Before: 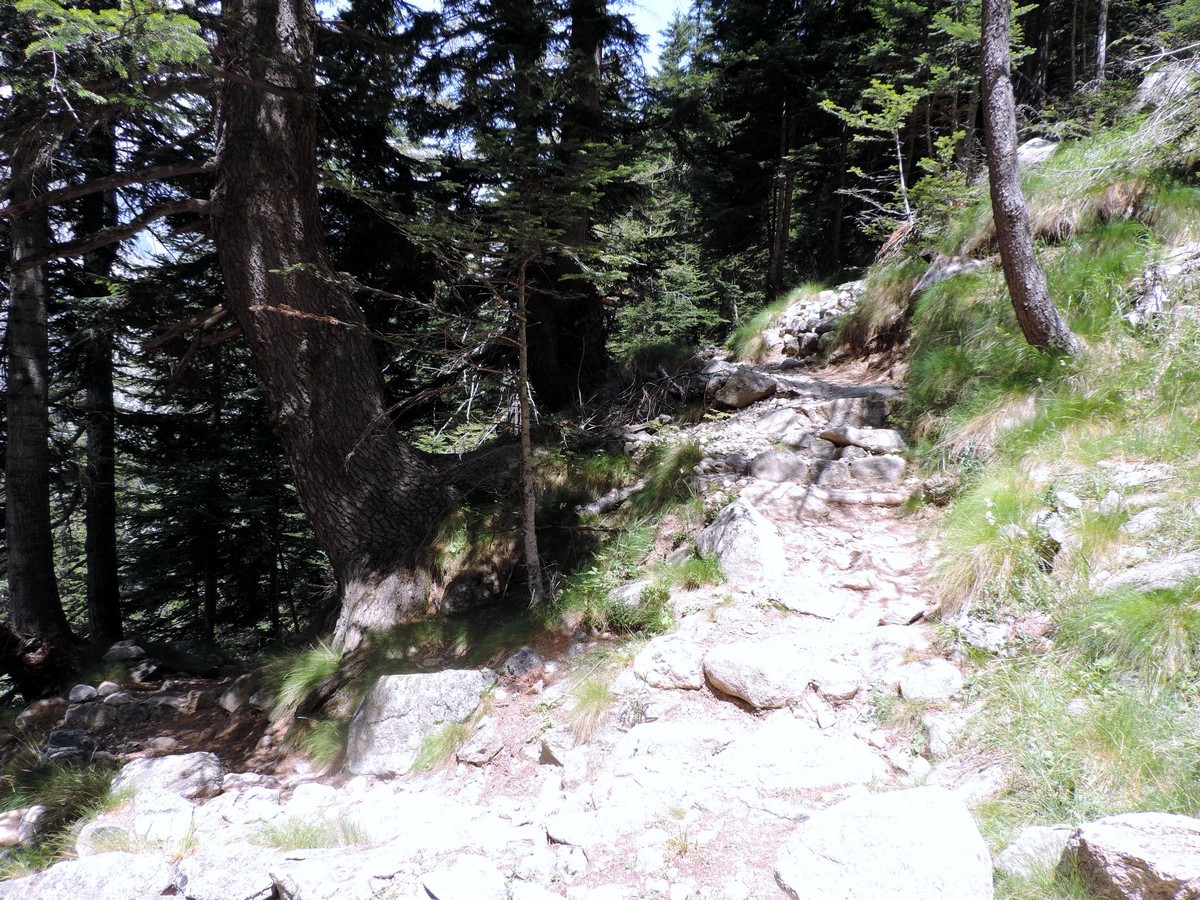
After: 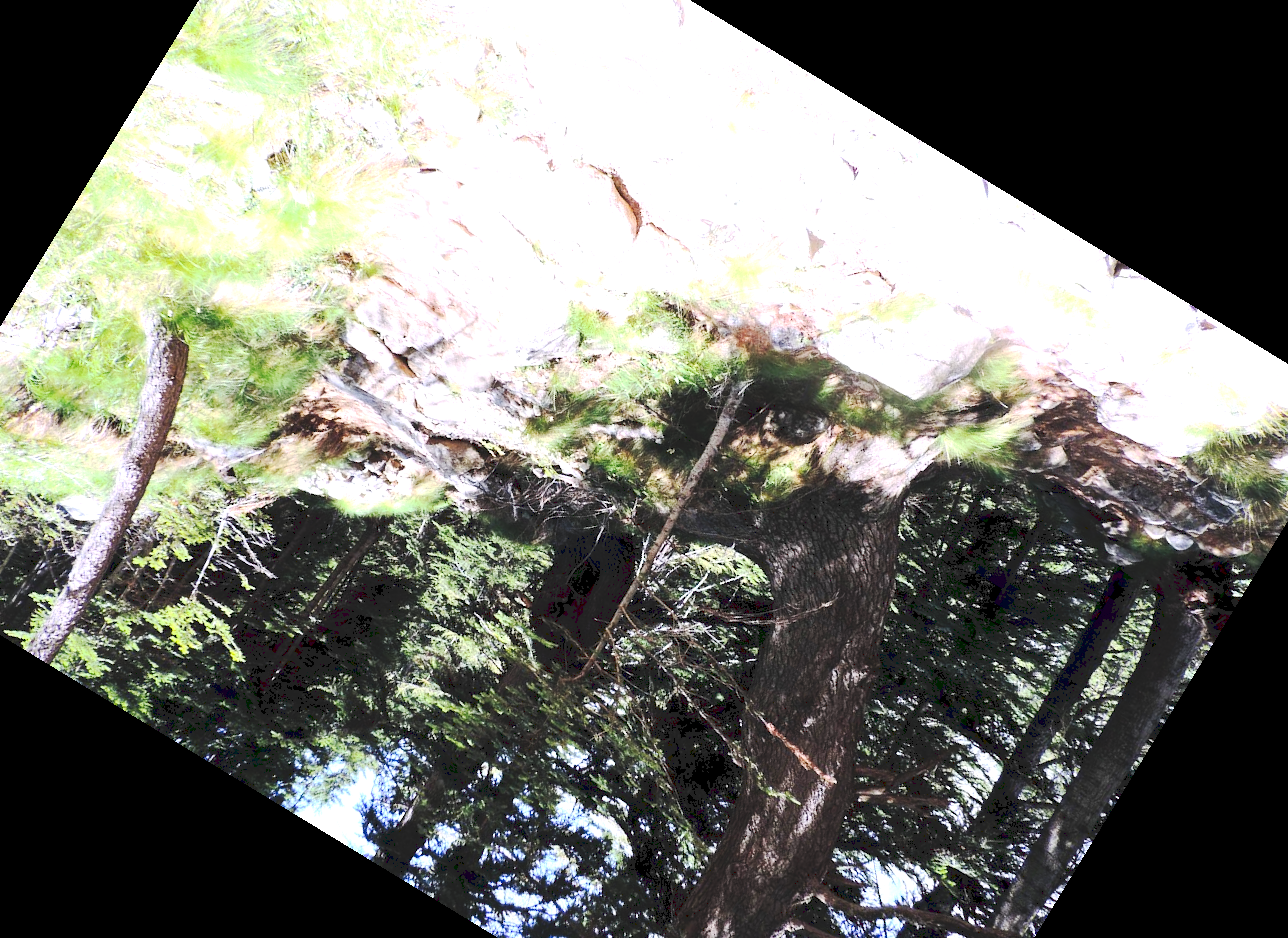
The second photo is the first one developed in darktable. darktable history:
crop and rotate: angle 148.68°, left 9.111%, top 15.603%, right 4.588%, bottom 17.041%
exposure: black level correction 0.001, exposure 0.955 EV, compensate exposure bias true, compensate highlight preservation false
tone curve: curves: ch0 [(0, 0) (0.003, 0.126) (0.011, 0.129) (0.025, 0.129) (0.044, 0.136) (0.069, 0.145) (0.1, 0.162) (0.136, 0.182) (0.177, 0.211) (0.224, 0.254) (0.277, 0.307) (0.335, 0.366) (0.399, 0.441) (0.468, 0.533) (0.543, 0.624) (0.623, 0.702) (0.709, 0.774) (0.801, 0.835) (0.898, 0.904) (1, 1)], preserve colors none
contrast brightness saturation: contrast 0.2, brightness 0.16, saturation 0.22
